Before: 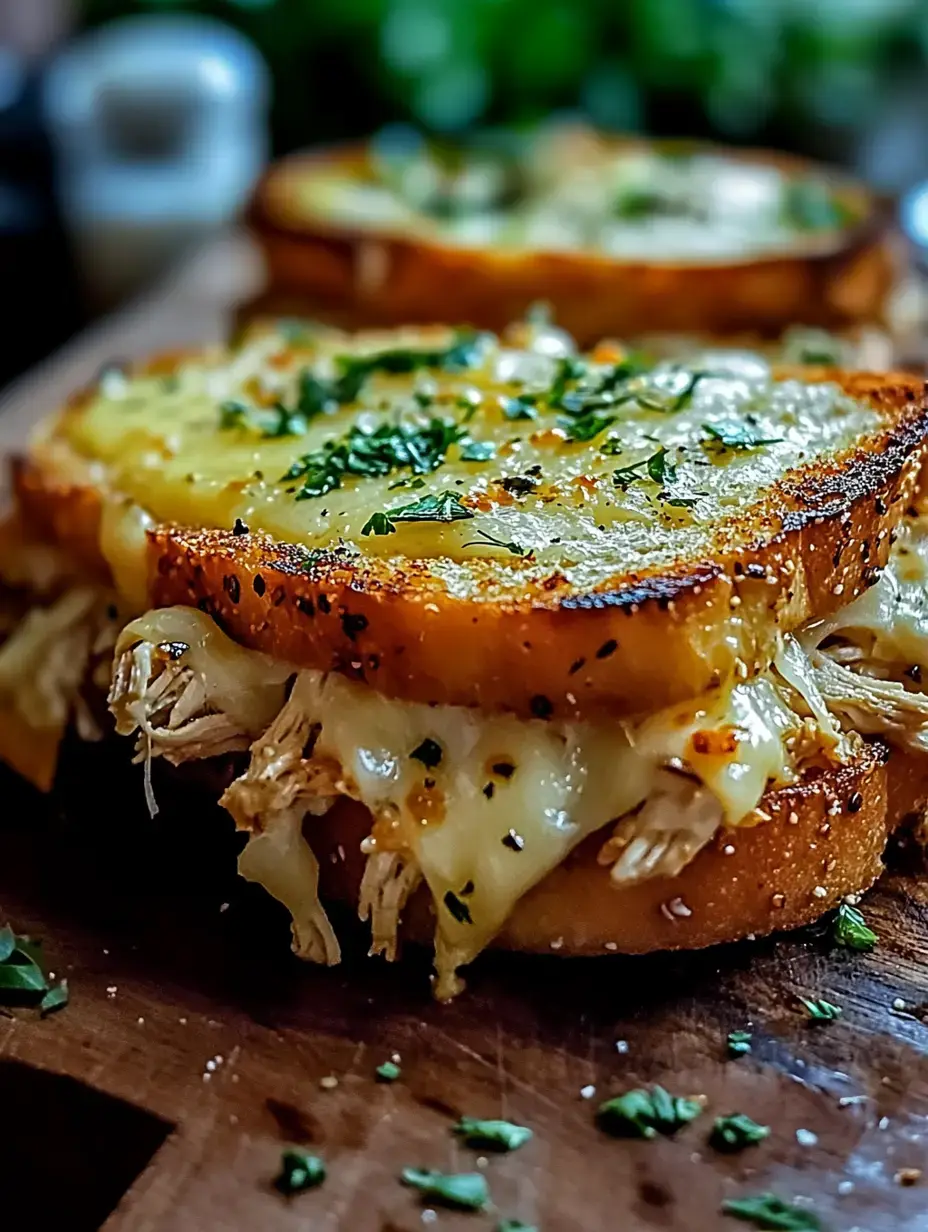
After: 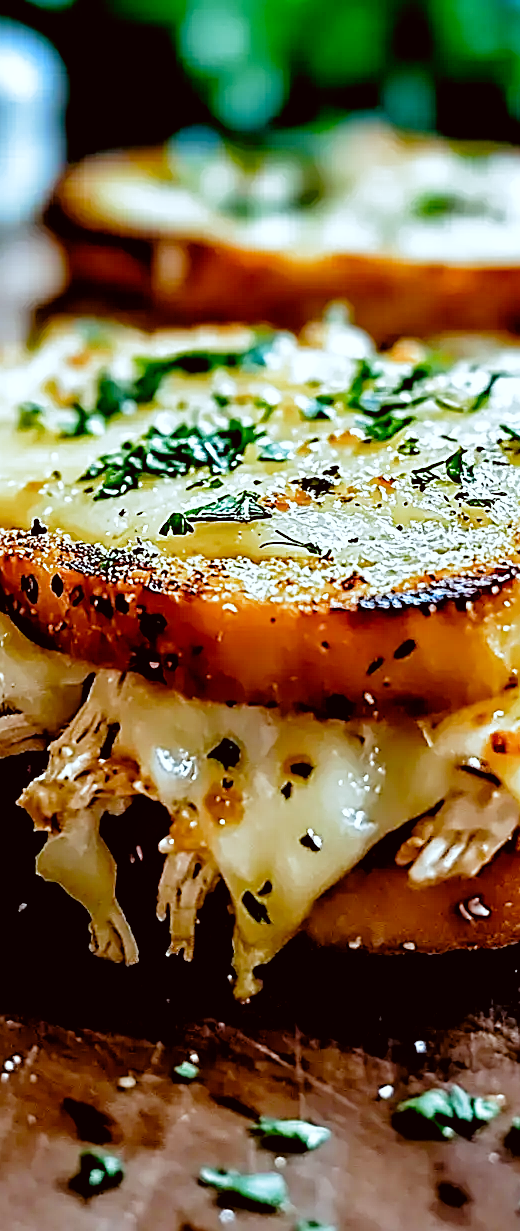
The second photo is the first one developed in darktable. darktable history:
crop: left 21.856%, right 22.061%, bottom 0.005%
filmic rgb: black relative exposure -3.94 EV, white relative exposure 3.16 EV, hardness 2.87, preserve chrominance no, color science v4 (2020)
exposure: black level correction 0, exposure 0.952 EV, compensate exposure bias true, compensate highlight preservation false
sharpen: on, module defaults
color zones: curves: ch0 [(0.068, 0.464) (0.25, 0.5) (0.48, 0.508) (0.75, 0.536) (0.886, 0.476) (0.967, 0.456)]; ch1 [(0.066, 0.456) (0.25, 0.5) (0.616, 0.508) (0.746, 0.56) (0.934, 0.444)]
color correction: highlights a* -3.54, highlights b* -6.72, shadows a* 3.2, shadows b* 5.64
tone equalizer: edges refinement/feathering 500, mask exposure compensation -1.57 EV, preserve details no
